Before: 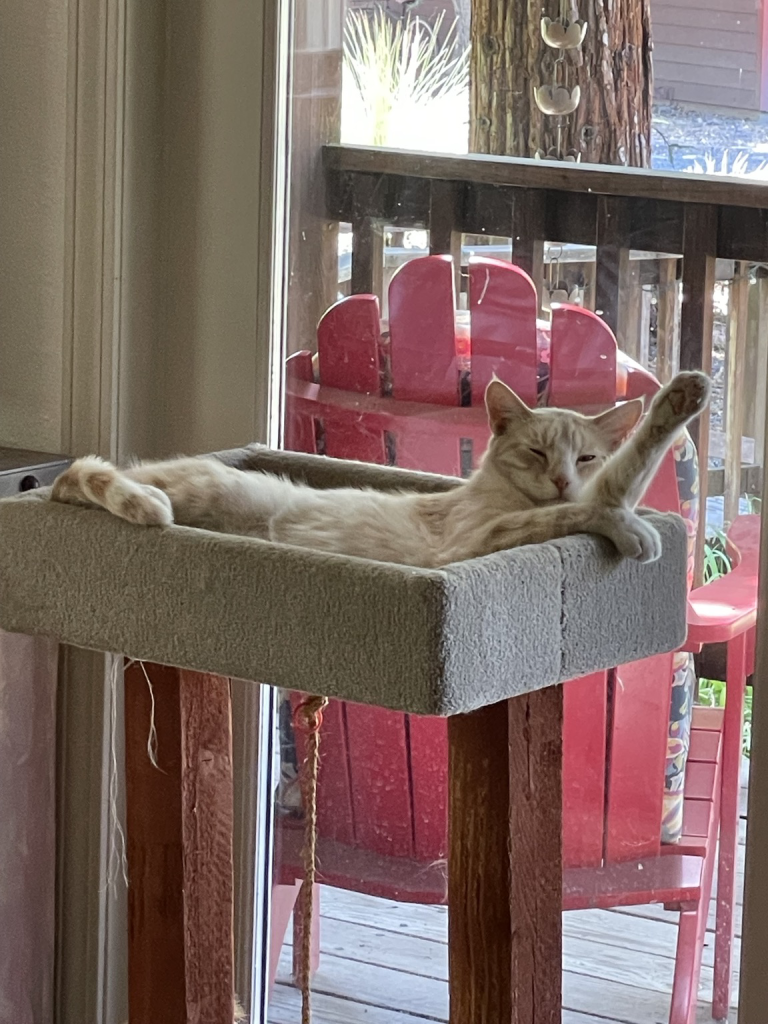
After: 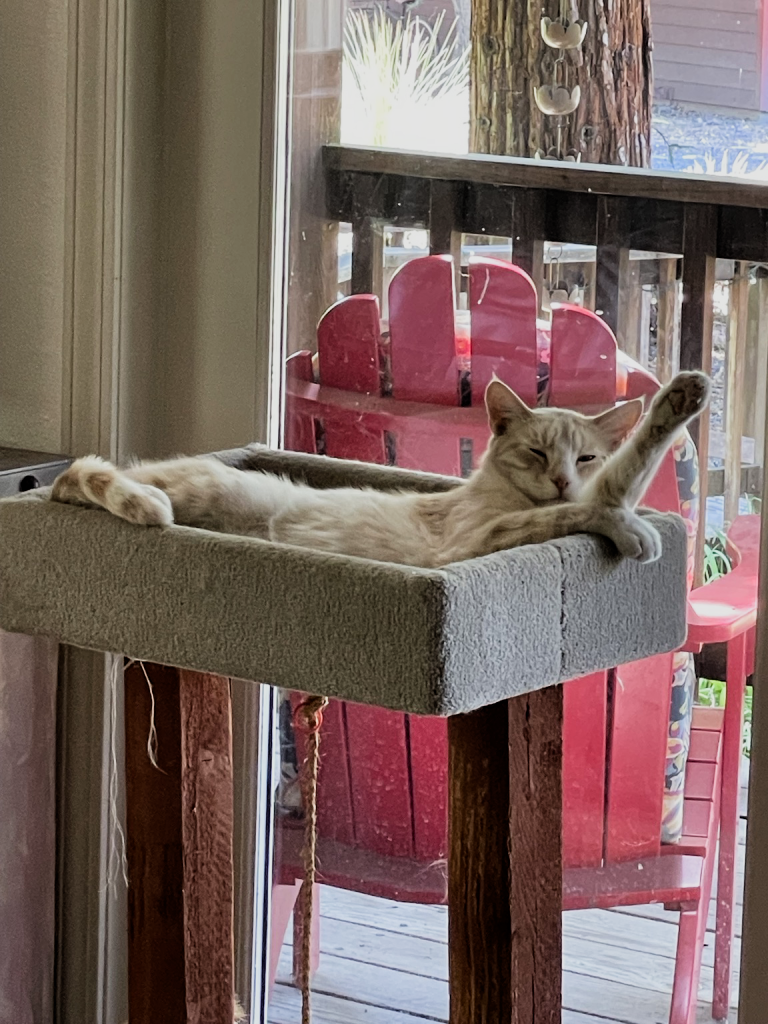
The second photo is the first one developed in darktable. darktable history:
tone equalizer: -7 EV 0.166 EV, -6 EV 0.15 EV, -5 EV 0.118 EV, -4 EV 0.06 EV, -2 EV -0.023 EV, -1 EV -0.055 EV, +0 EV -0.052 EV, edges refinement/feathering 500, mask exposure compensation -1.57 EV, preserve details no
filmic rgb: middle gray luminance 12.71%, black relative exposure -10.15 EV, white relative exposure 3.46 EV, threshold 5.94 EV, target black luminance 0%, hardness 5.67, latitude 44.76%, contrast 1.232, highlights saturation mix 5.22%, shadows ↔ highlights balance 27.05%, preserve chrominance RGB euclidean norm, color science v5 (2021), contrast in shadows safe, contrast in highlights safe, enable highlight reconstruction true
